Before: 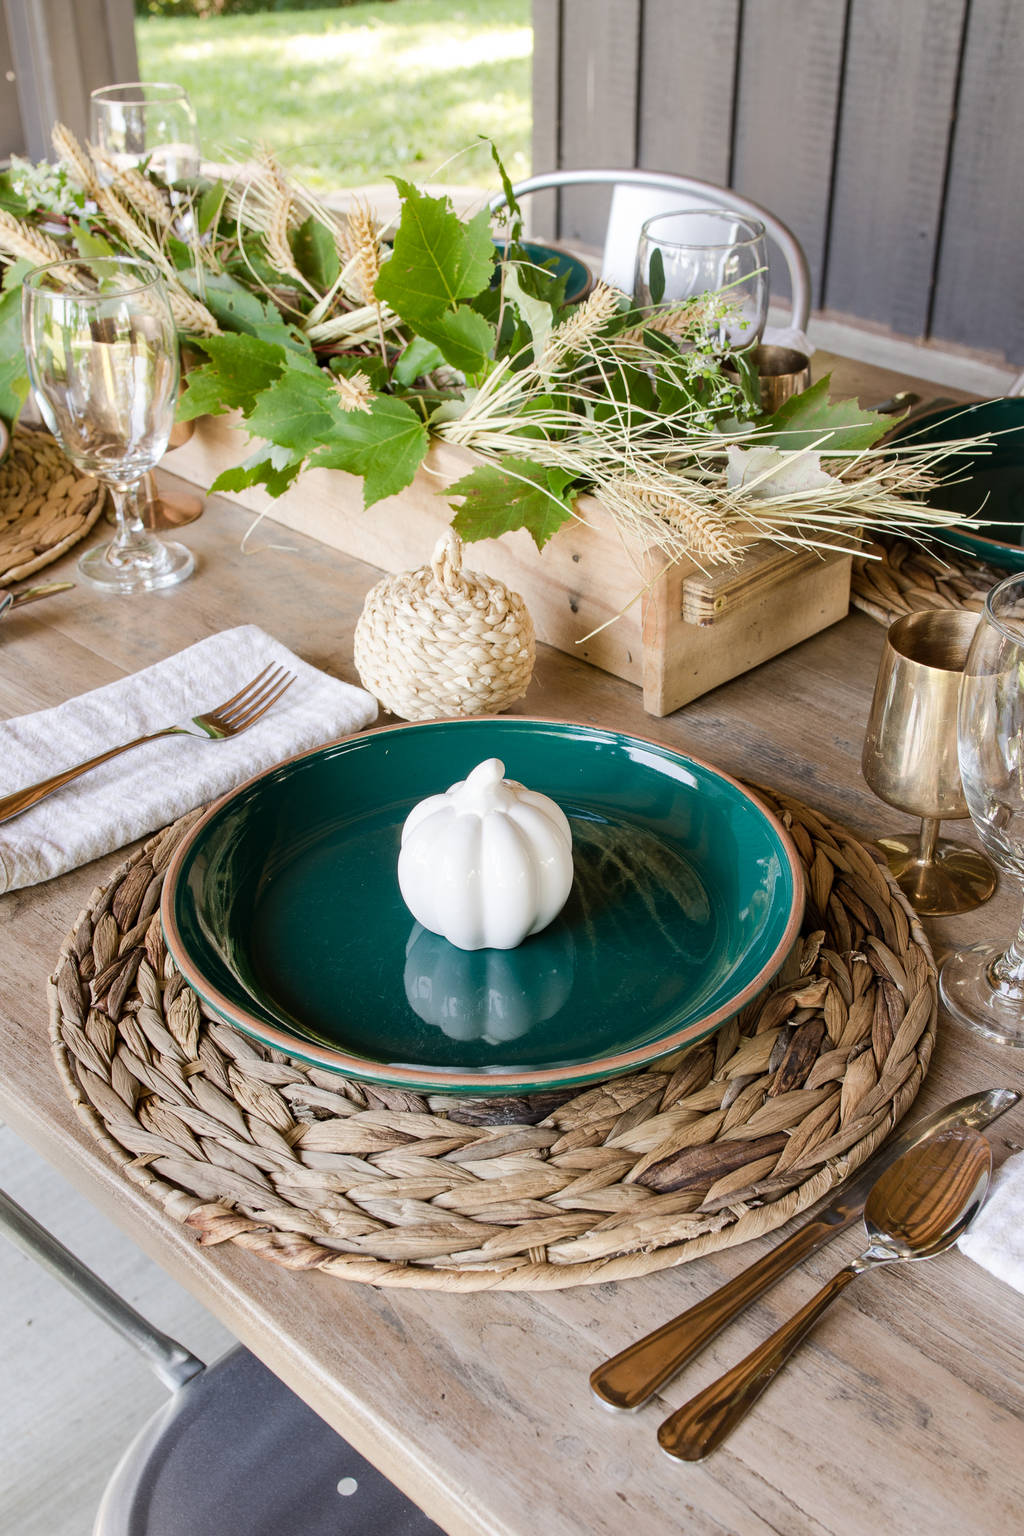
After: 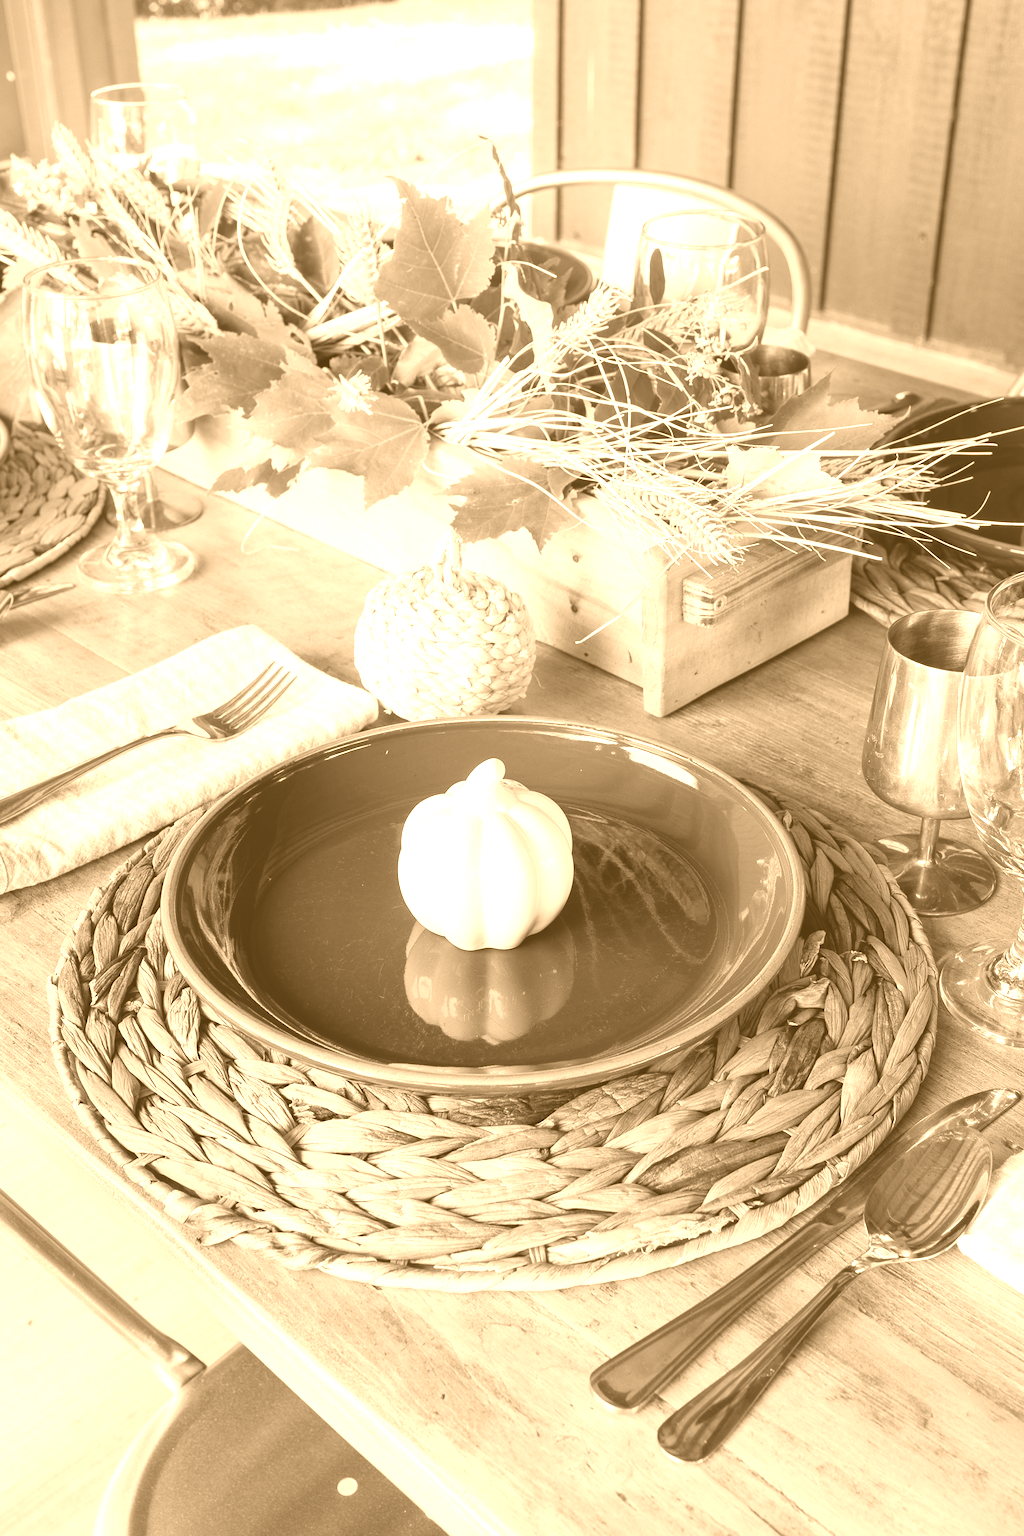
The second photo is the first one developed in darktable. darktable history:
colorize: hue 28.8°, source mix 100%
exposure: black level correction 0.001, compensate highlight preservation false
